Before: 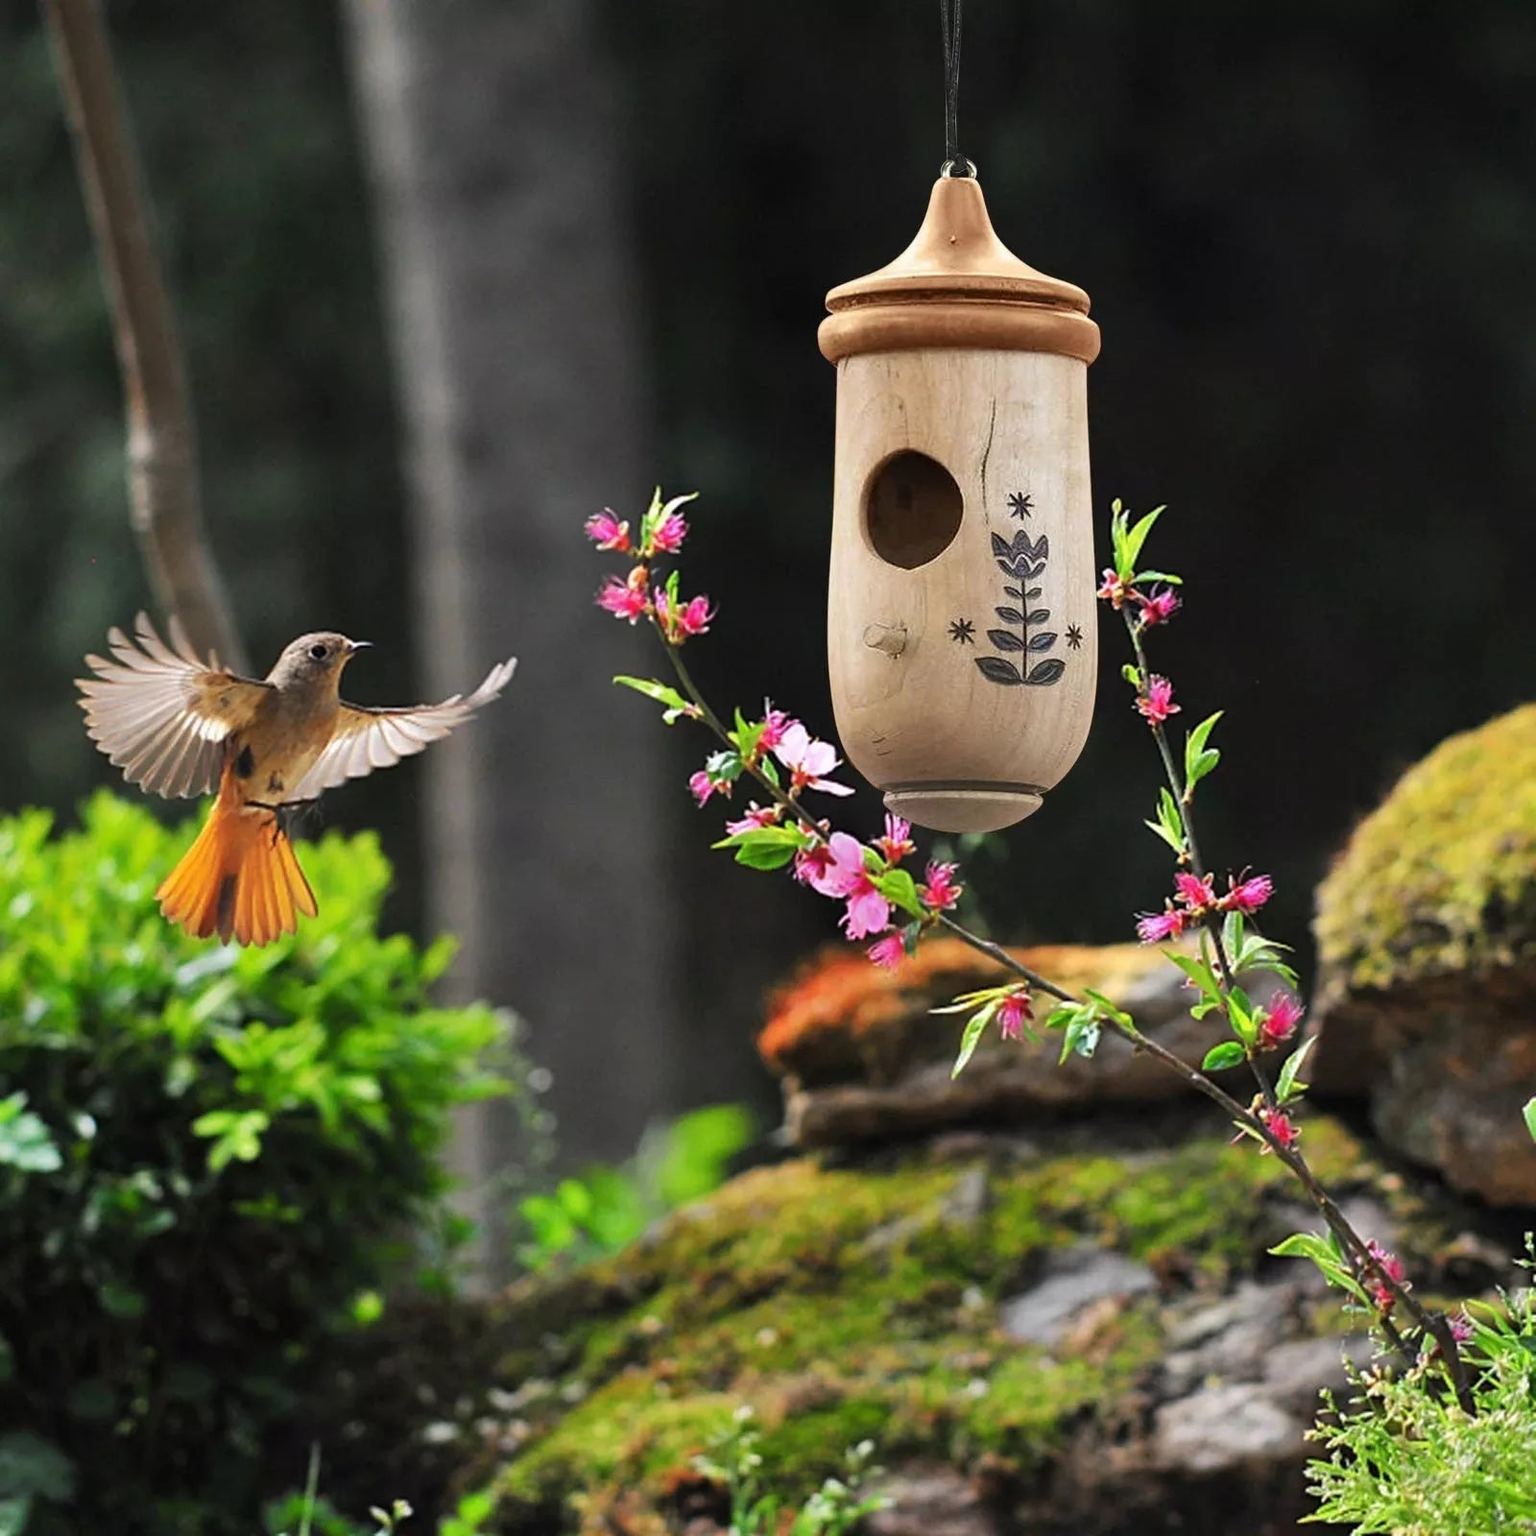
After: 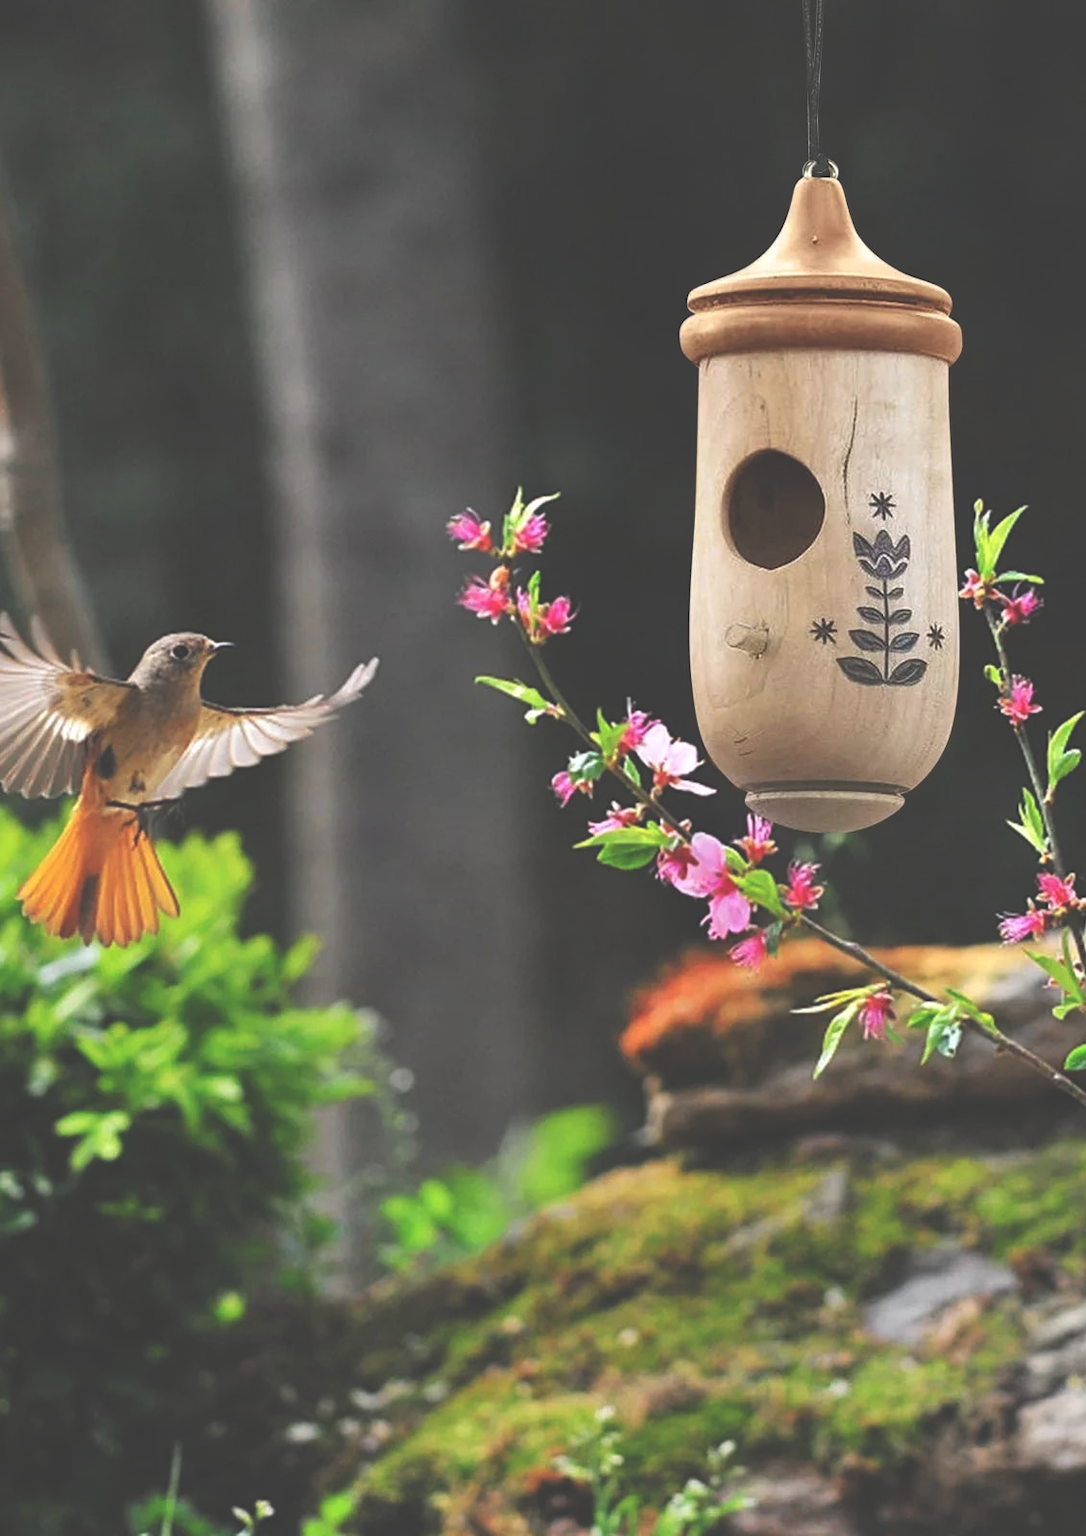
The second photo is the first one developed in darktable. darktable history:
exposure: black level correction -0.041, exposure 0.064 EV, compensate highlight preservation false
crop and rotate: left 9.061%, right 20.142%
